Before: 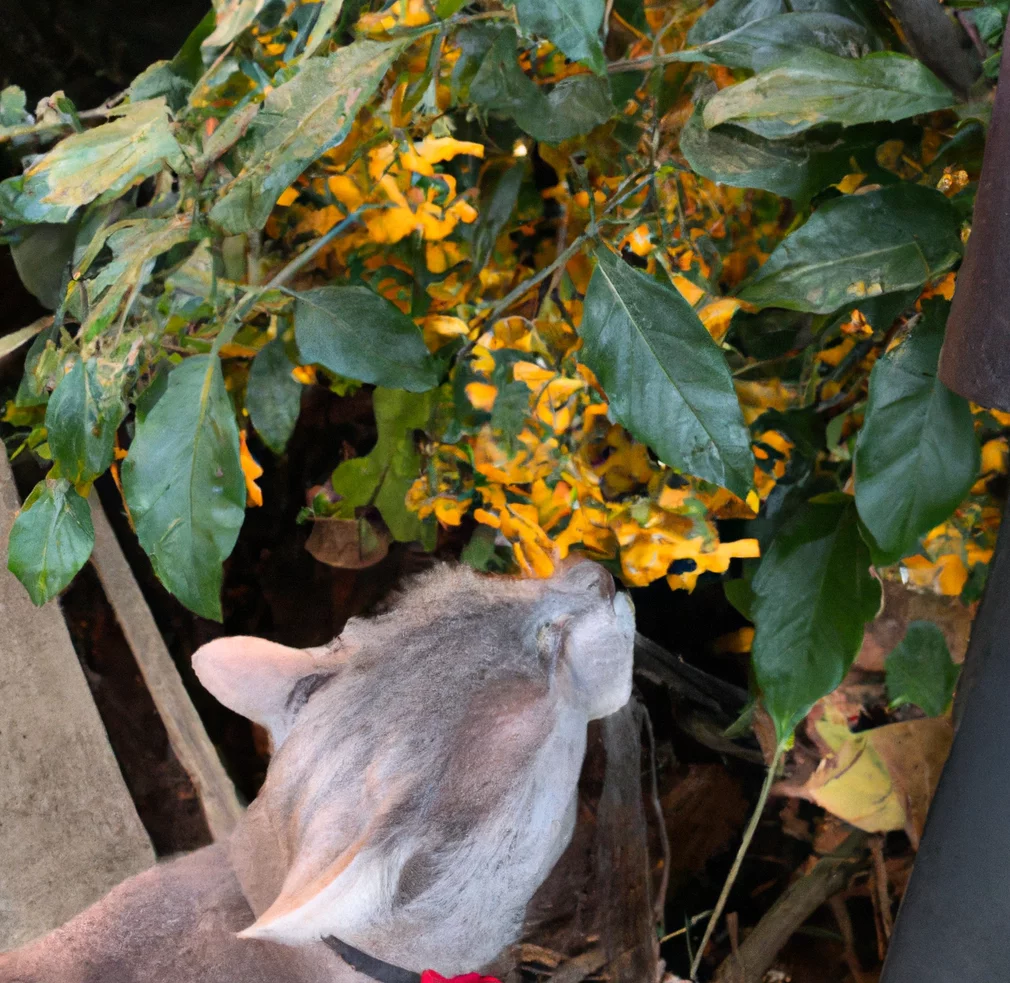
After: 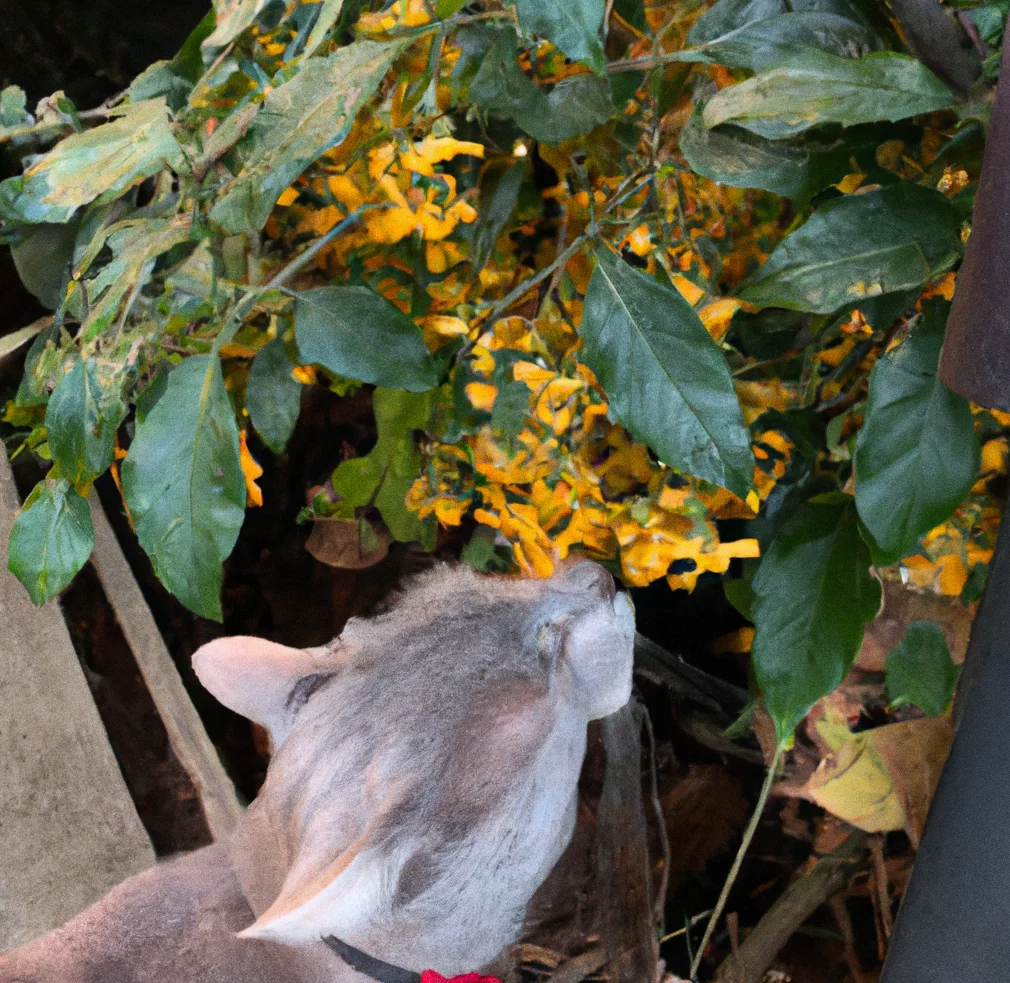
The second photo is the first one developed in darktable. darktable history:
grain: coarseness 0.09 ISO
white balance: red 0.982, blue 1.018
